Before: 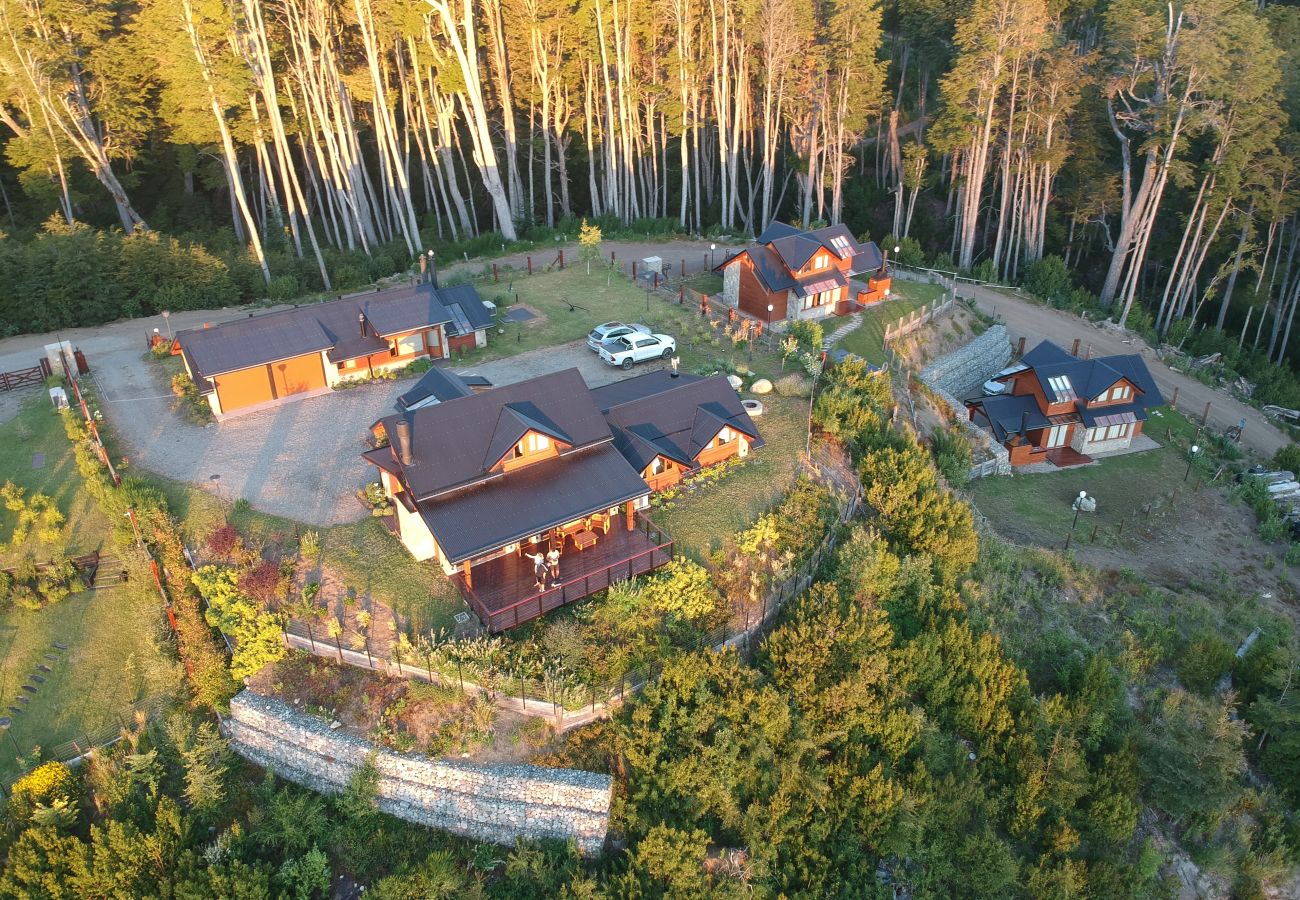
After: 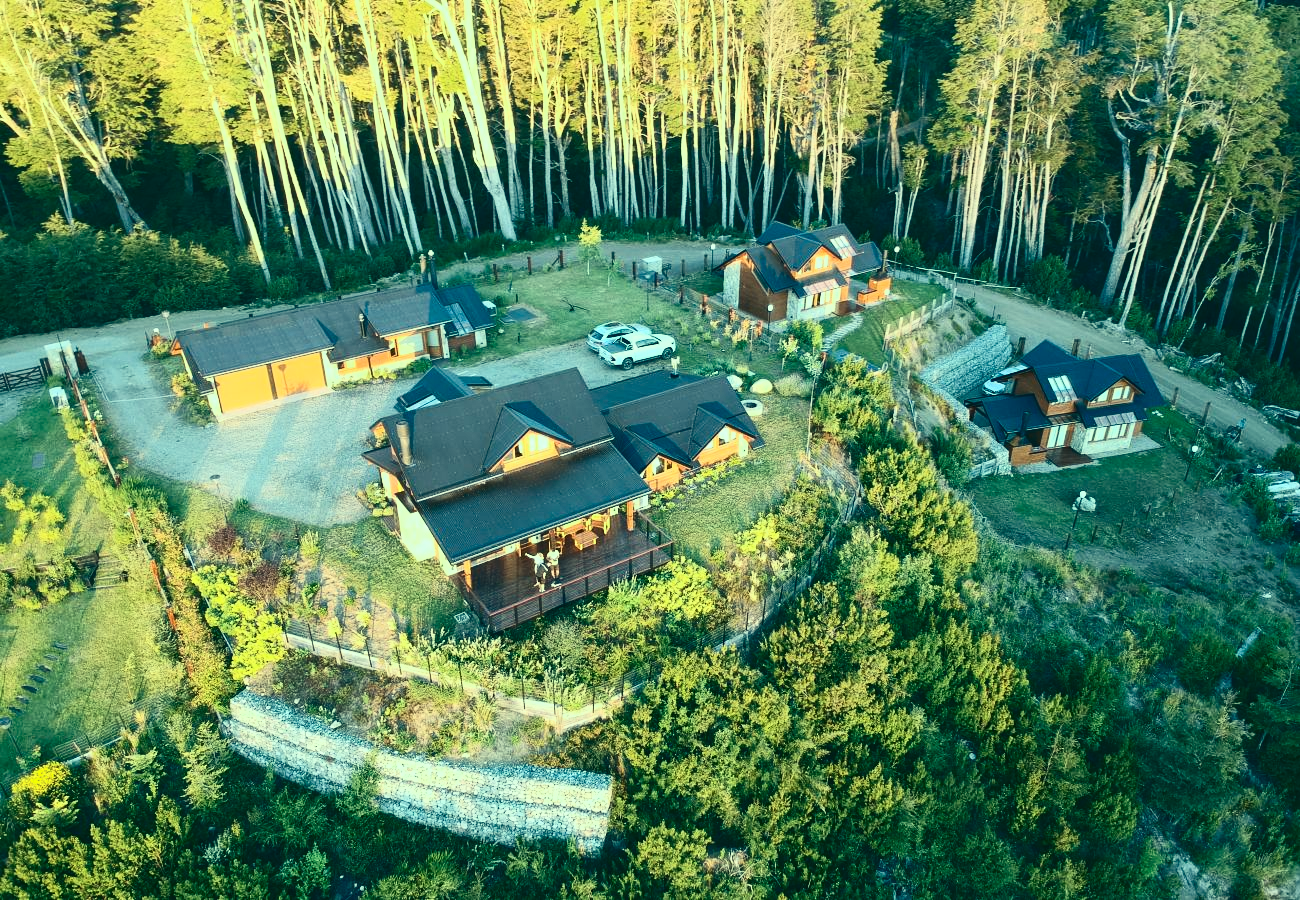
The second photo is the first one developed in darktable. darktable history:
contrast brightness saturation: contrast 0.374, brightness 0.104
color correction: highlights a* -19.29, highlights b* 9.8, shadows a* -20.79, shadows b* -10.35
